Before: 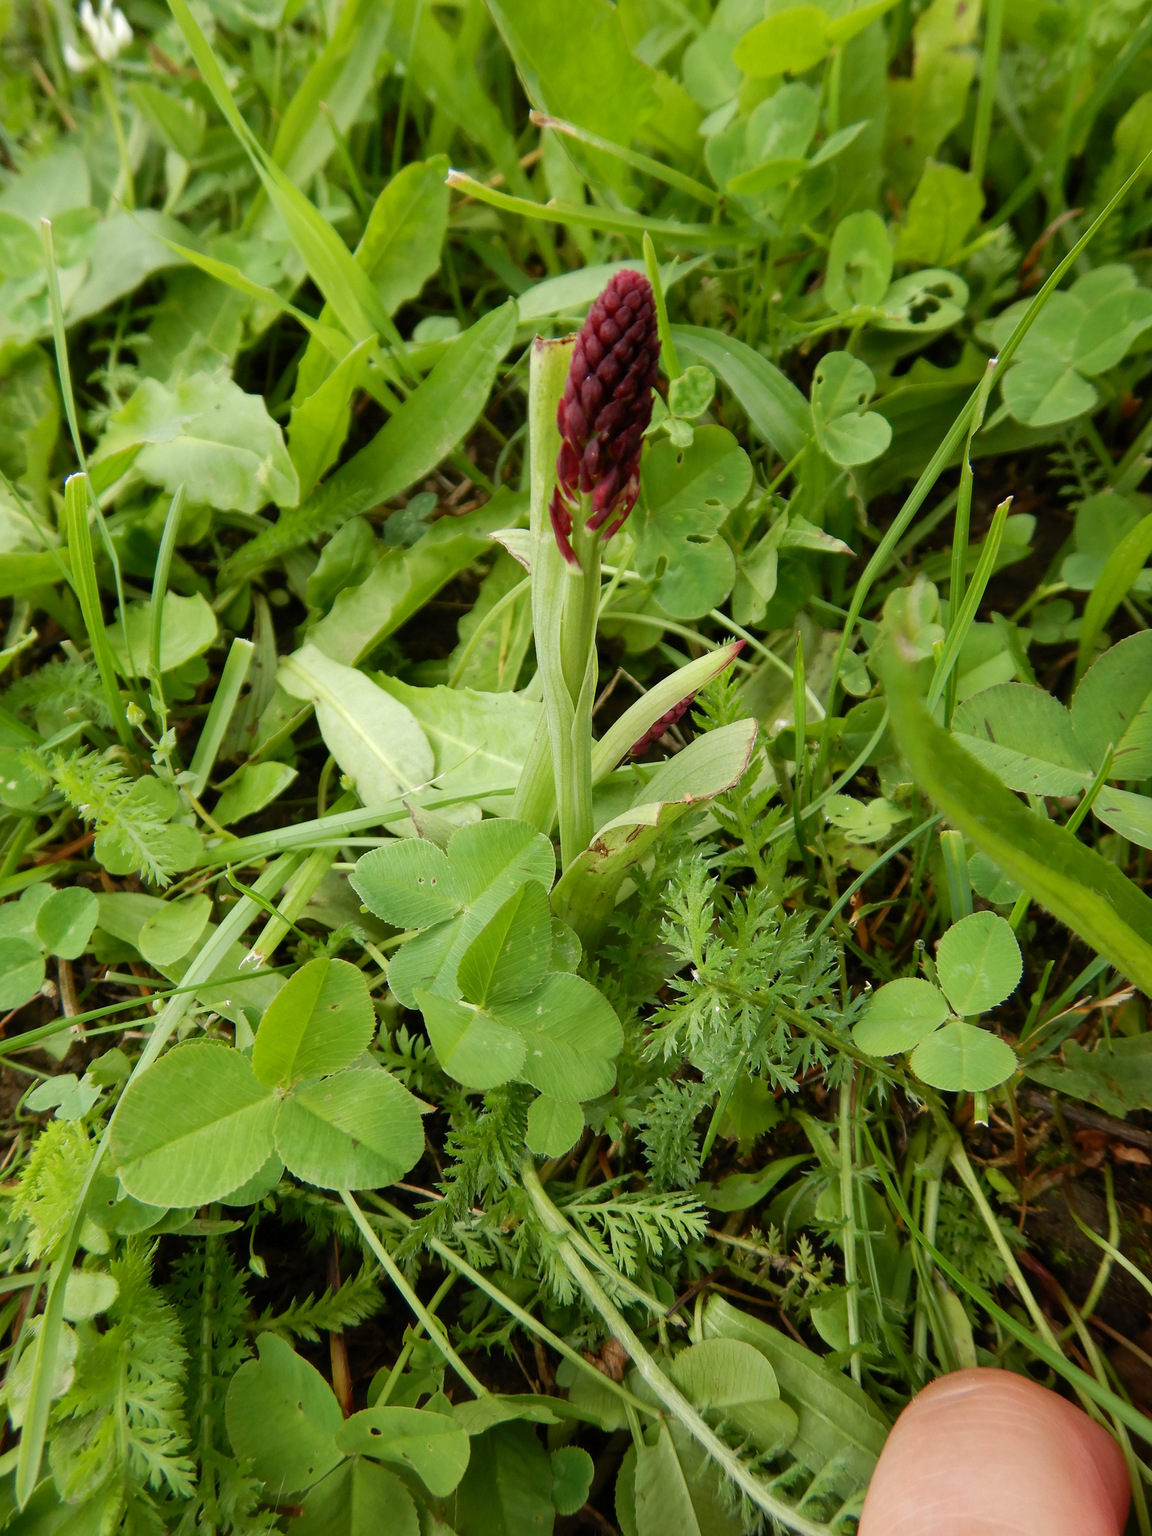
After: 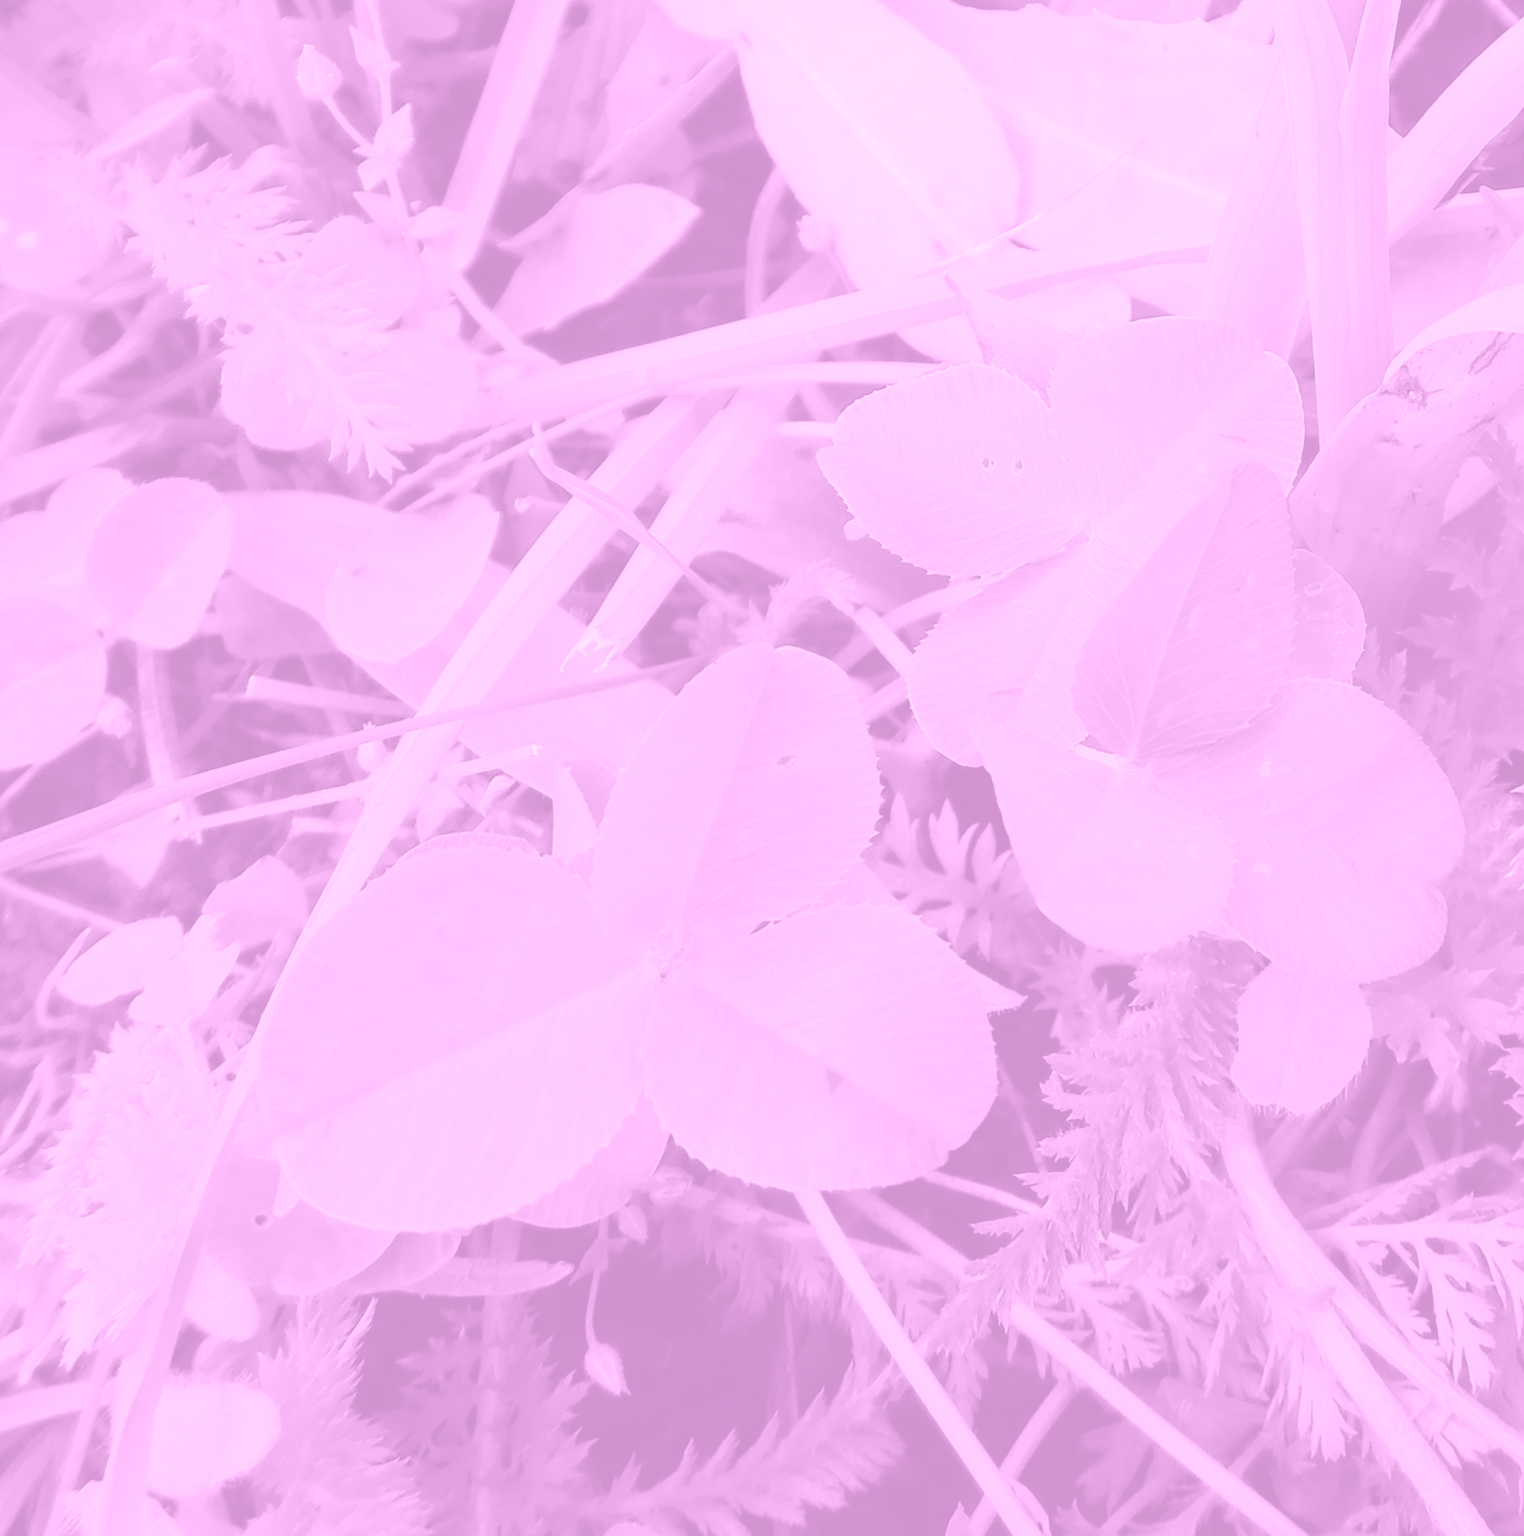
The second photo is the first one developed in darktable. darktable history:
crop: top 44.483%, right 43.593%, bottom 12.892%
white balance: red 0.766, blue 1.537
colorize: hue 331.2°, saturation 75%, source mix 30.28%, lightness 70.52%, version 1
